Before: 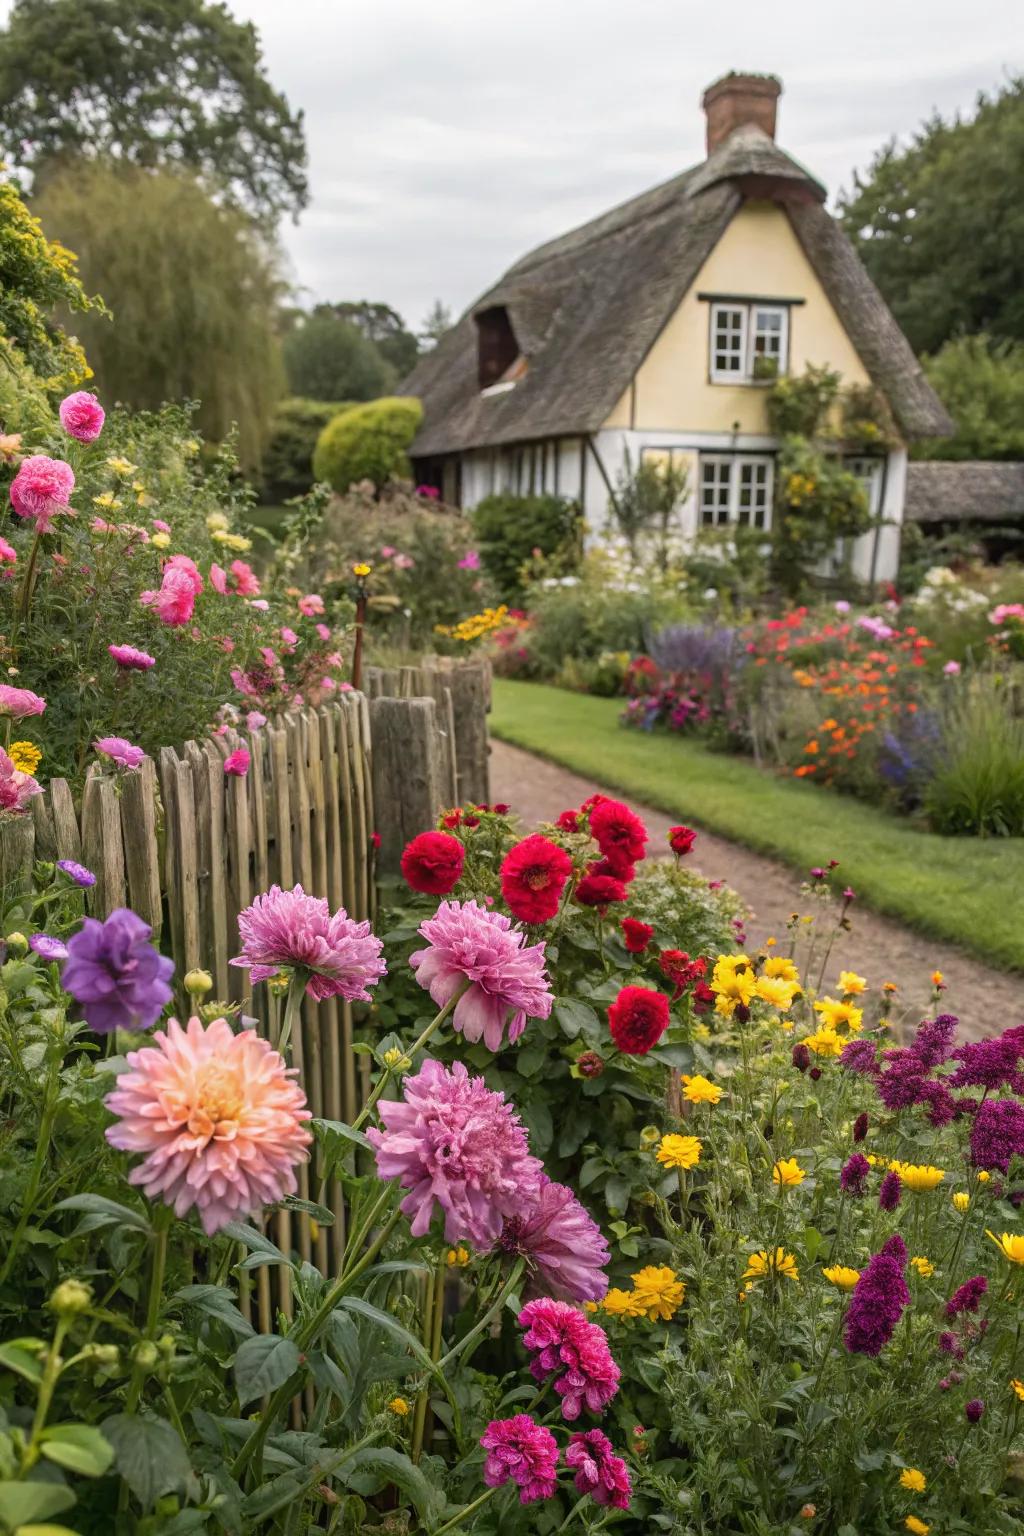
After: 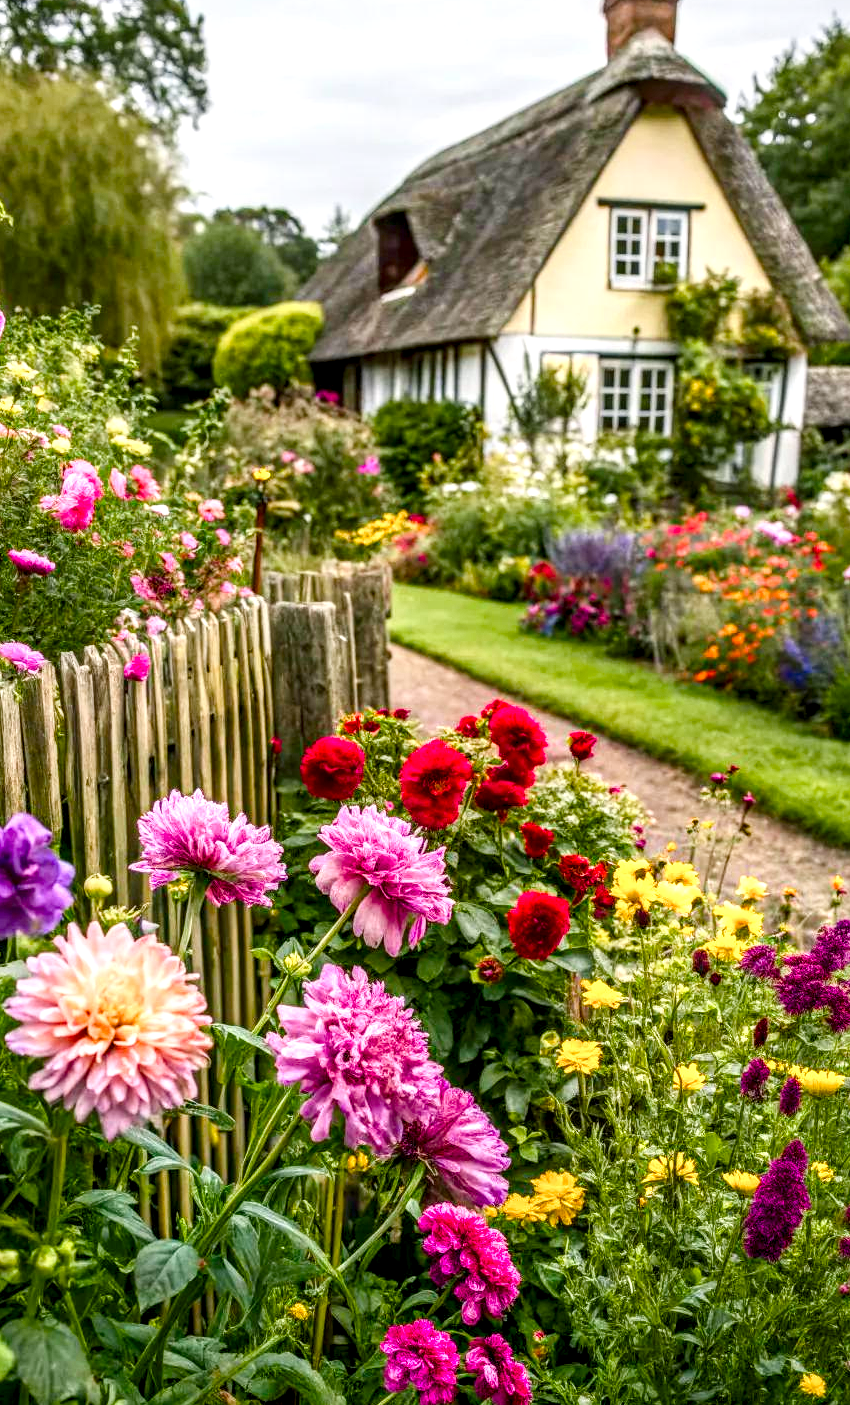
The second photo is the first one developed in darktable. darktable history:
crop: left 9.798%, top 6.246%, right 7.098%, bottom 2.218%
contrast brightness saturation: contrast 0.196, brightness 0.16, saturation 0.228
color balance rgb: power › chroma 0.508%, power › hue 215.1°, perceptual saturation grading › global saturation 24.648%, perceptual saturation grading › highlights -50.784%, perceptual saturation grading › mid-tones 18.991%, perceptual saturation grading › shadows 60.971%, global vibrance 20%
local contrast: highlights 3%, shadows 7%, detail 182%
